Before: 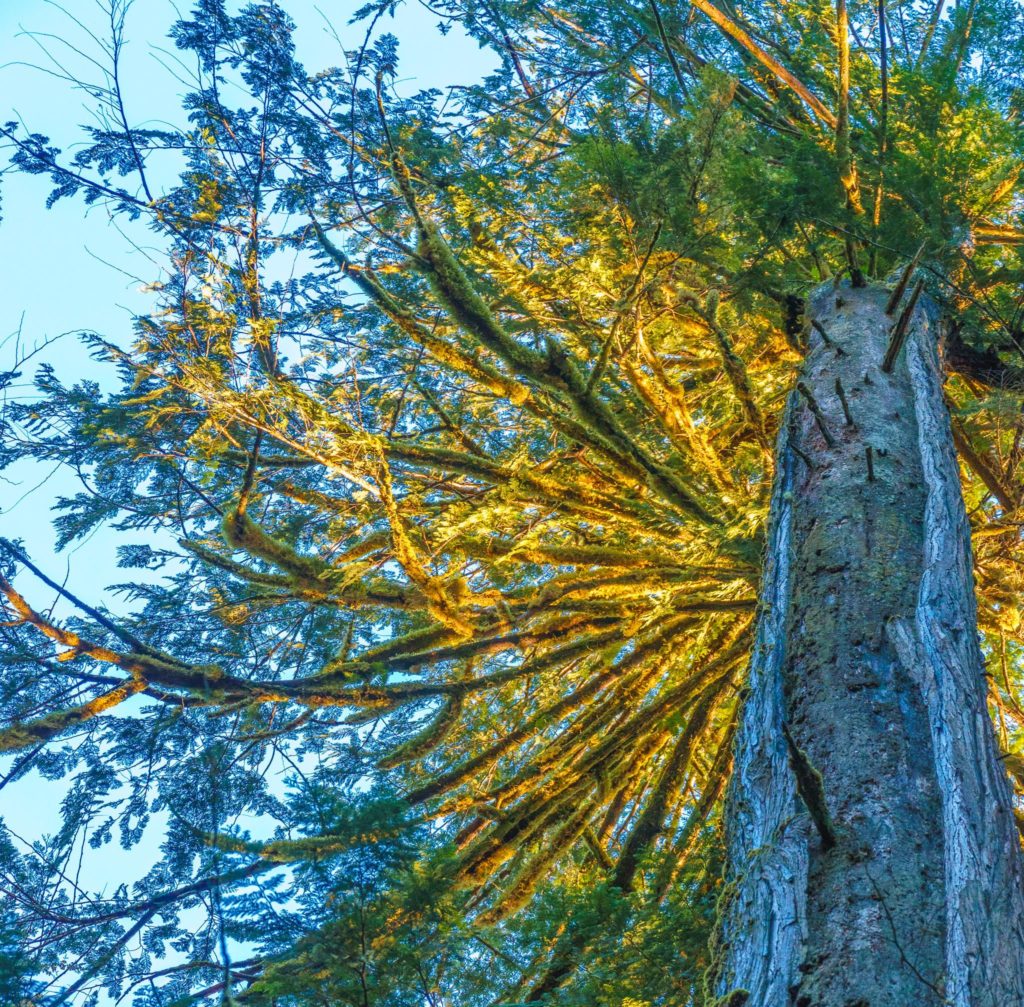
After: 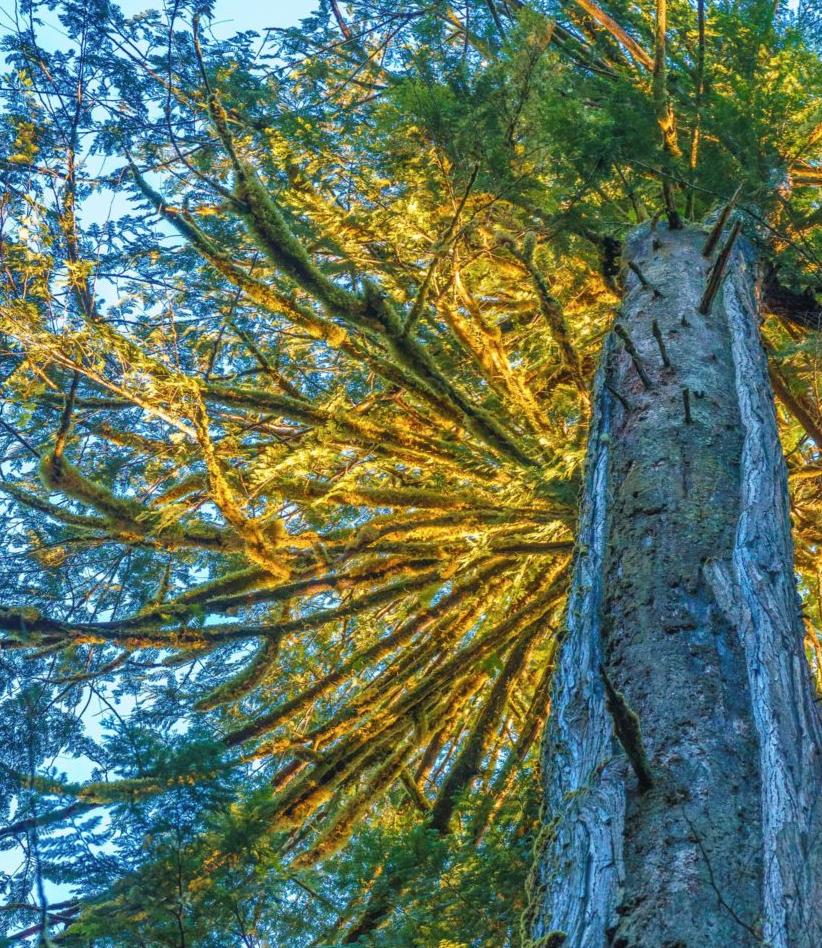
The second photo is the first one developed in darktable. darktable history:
contrast brightness saturation: saturation -0.04
crop and rotate: left 17.959%, top 5.771%, right 1.742%
